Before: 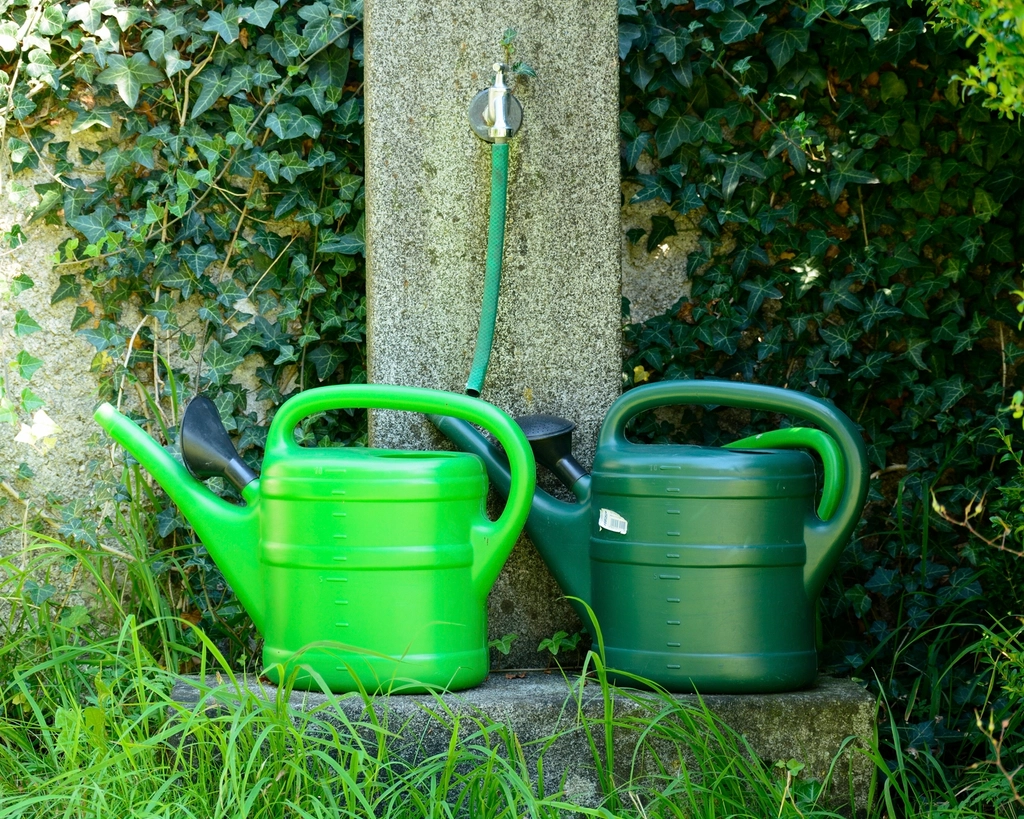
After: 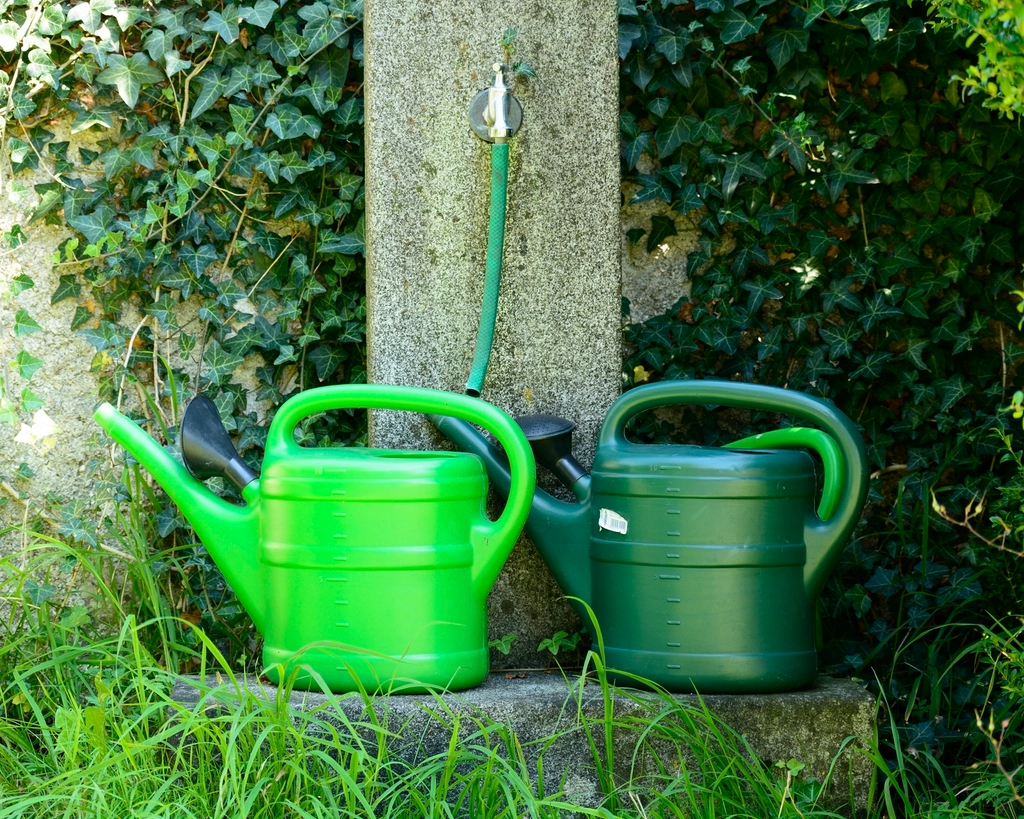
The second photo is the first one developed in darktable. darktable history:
contrast brightness saturation: contrast 0.079, saturation 0.018
